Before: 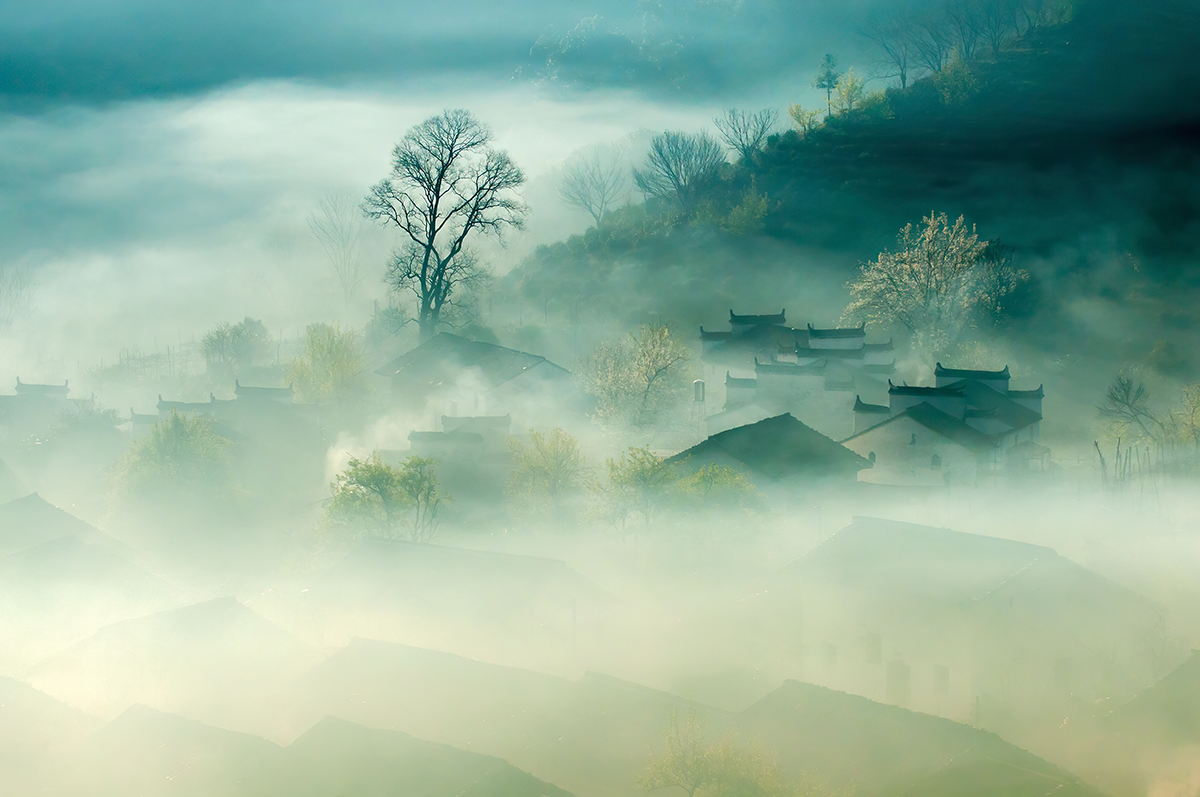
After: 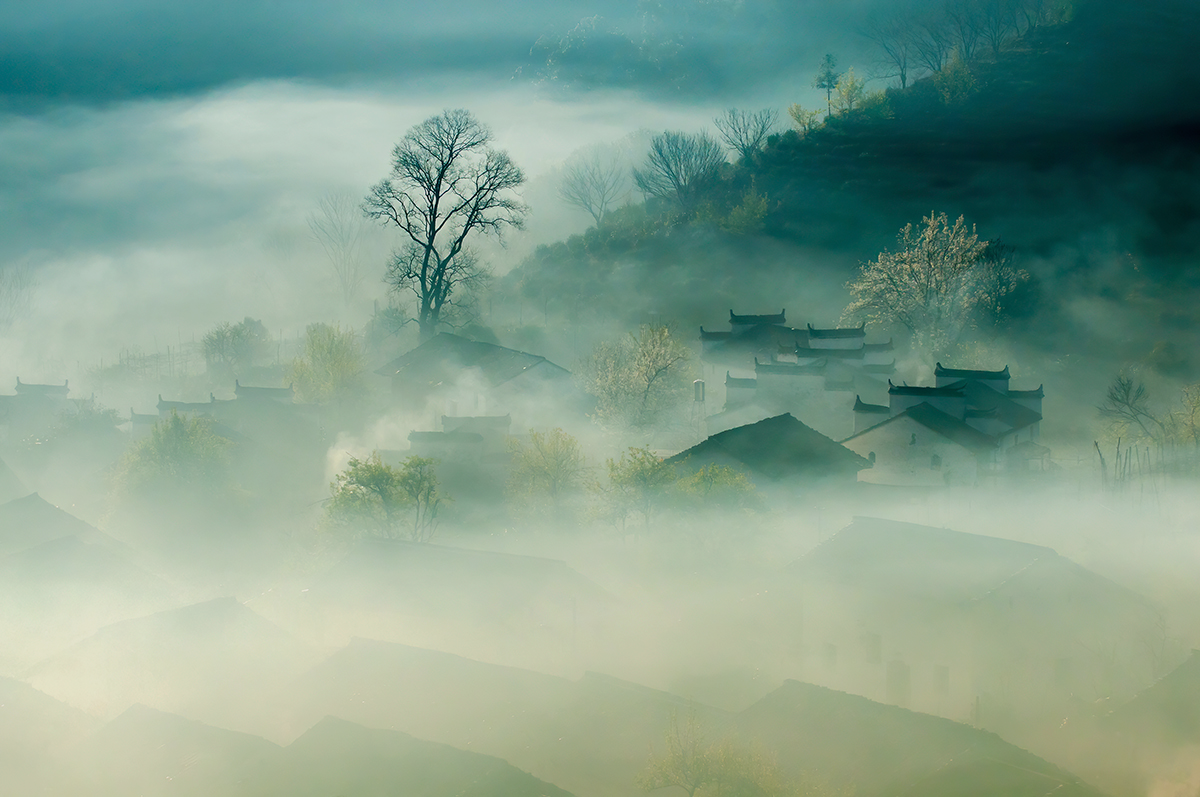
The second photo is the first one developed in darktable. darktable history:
exposure: exposure -0.35 EV, compensate highlight preservation false
